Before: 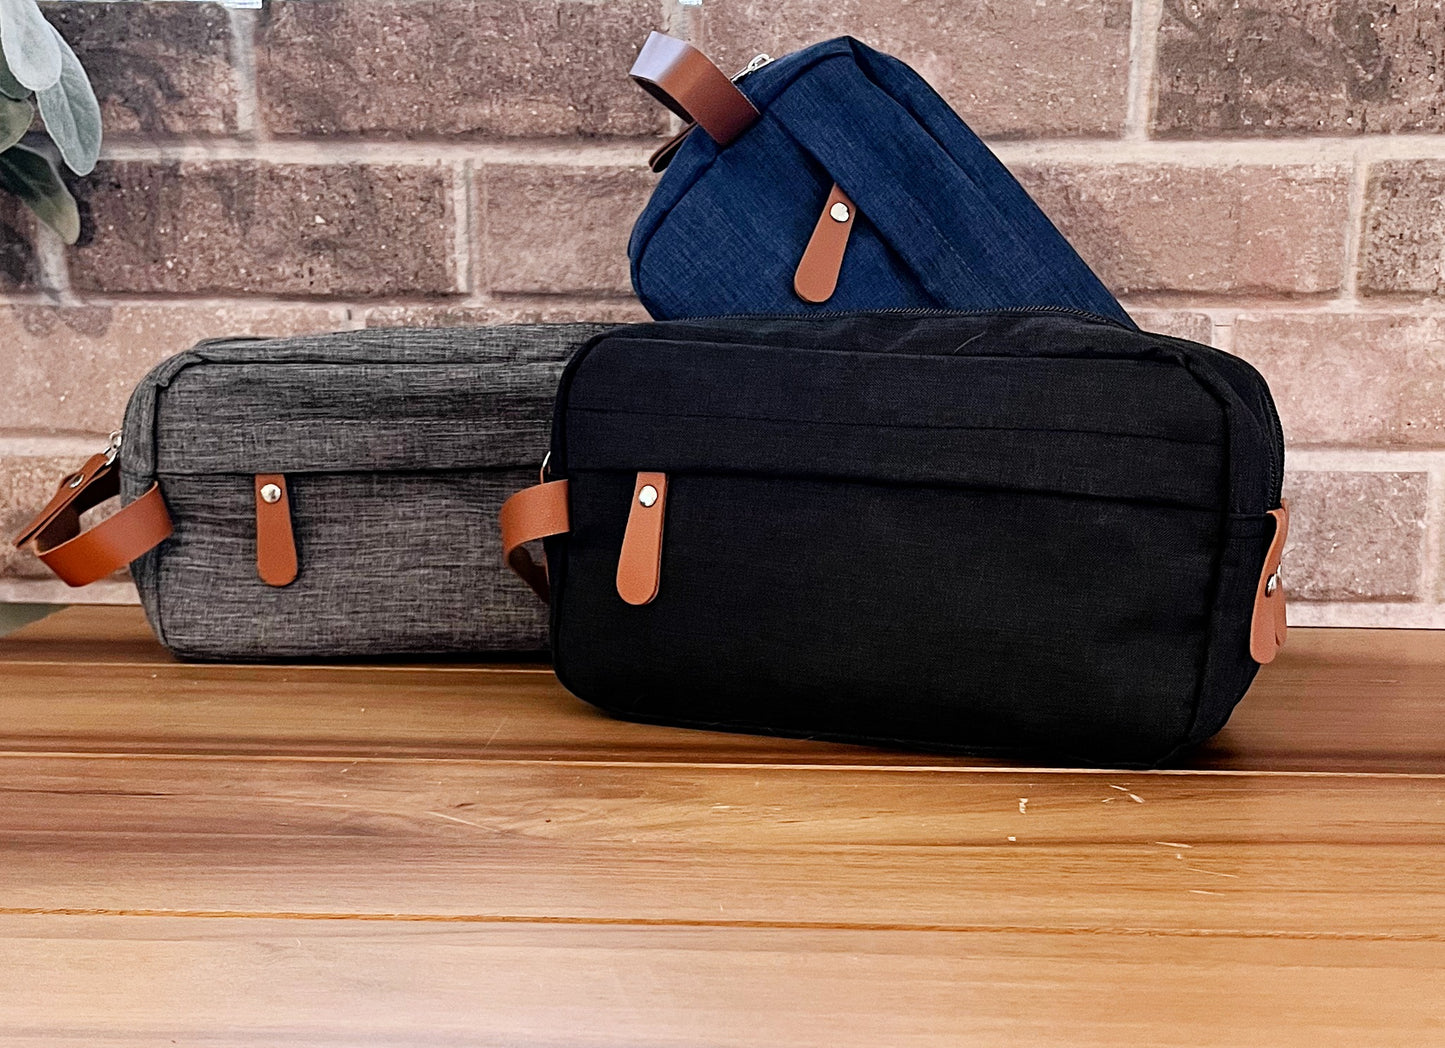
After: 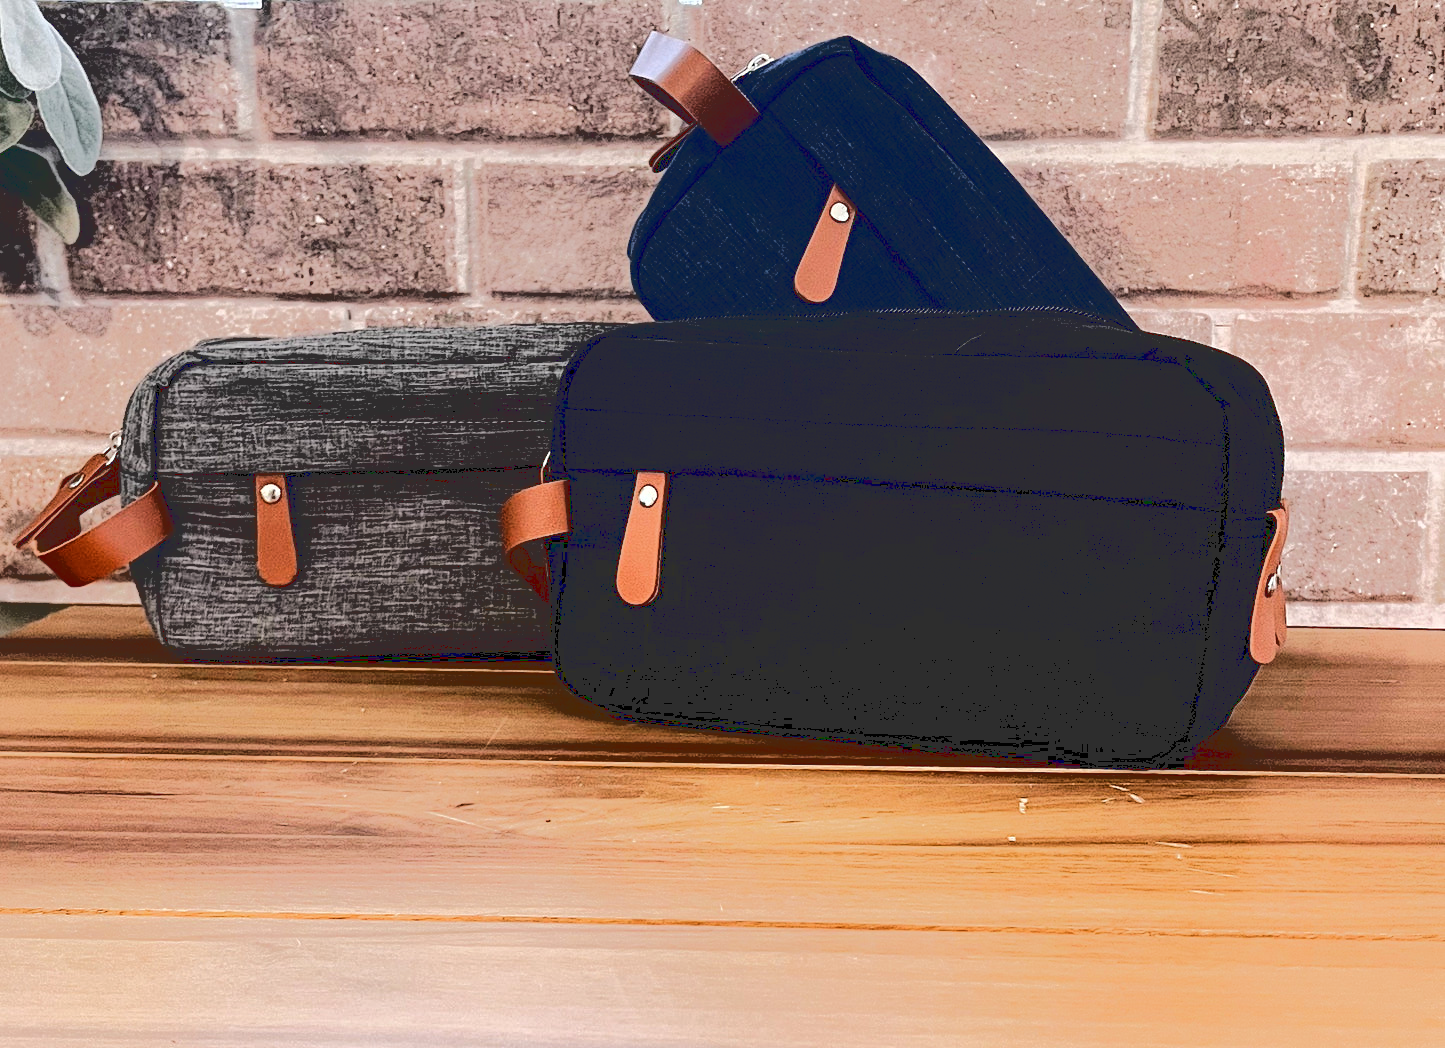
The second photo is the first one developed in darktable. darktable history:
tone equalizer: on, module defaults
base curve: curves: ch0 [(0.065, 0.026) (0.236, 0.358) (0.53, 0.546) (0.777, 0.841) (0.924, 0.992)], preserve colors average RGB
